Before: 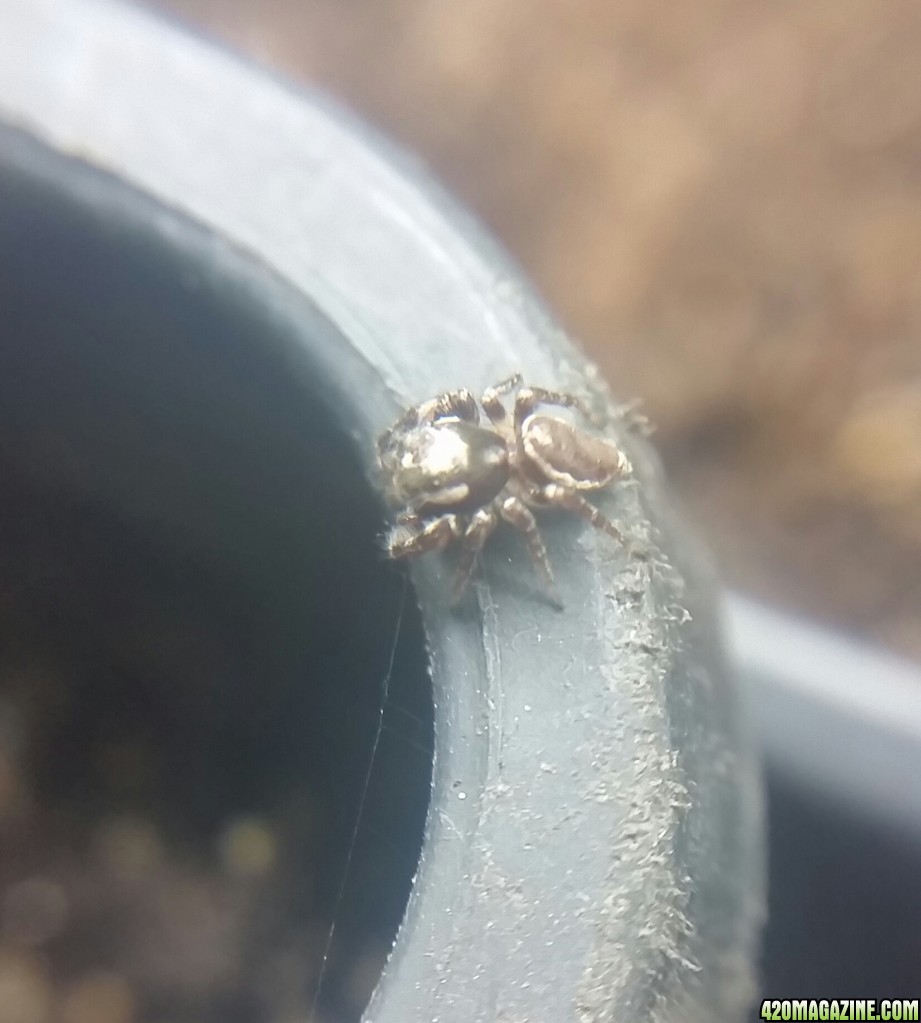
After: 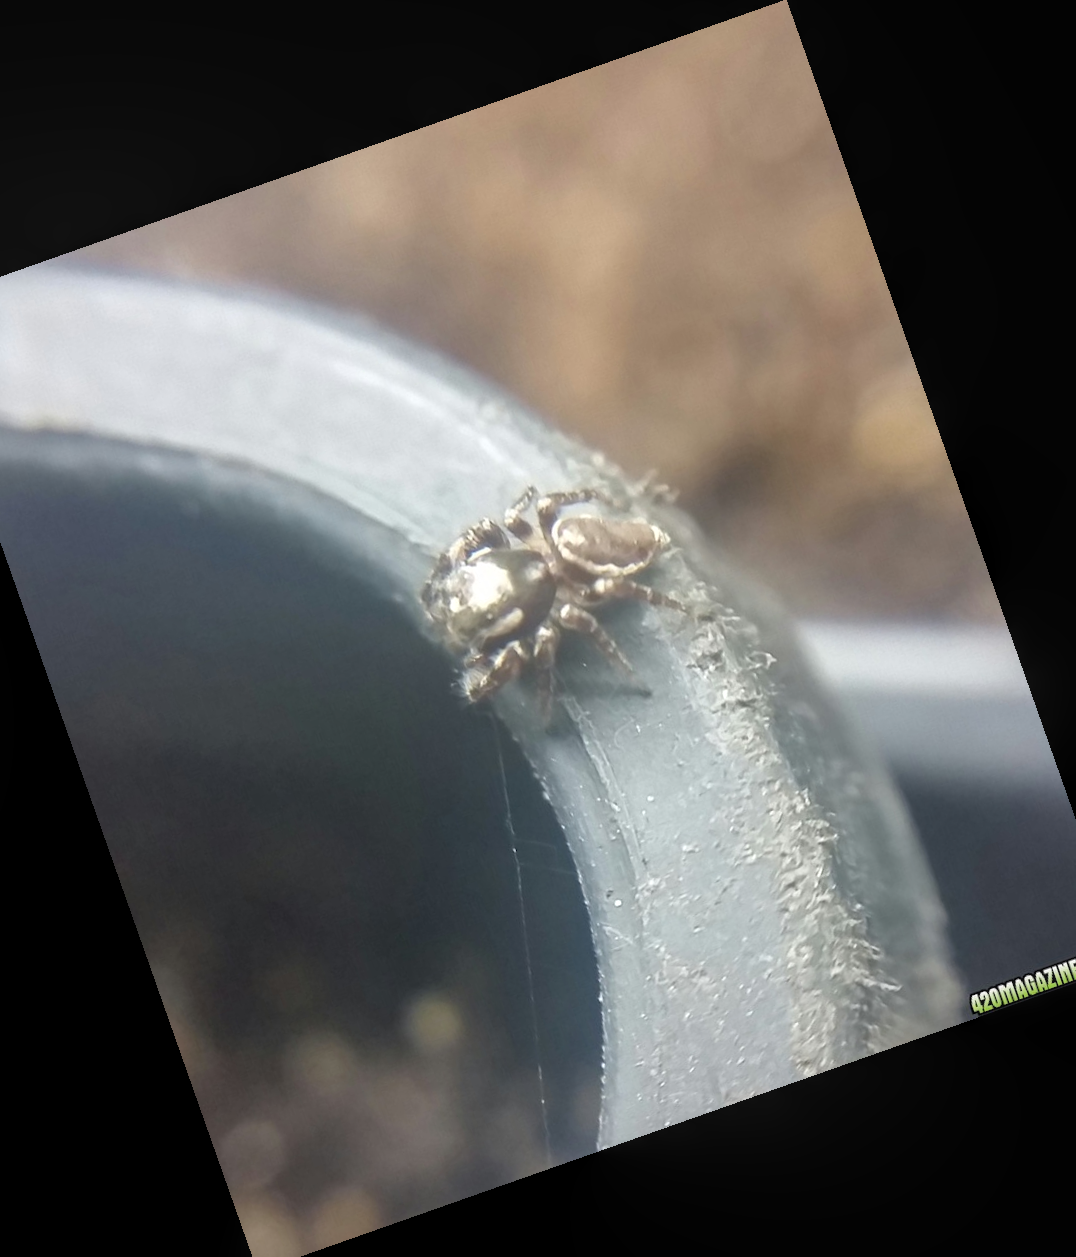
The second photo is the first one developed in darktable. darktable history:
crop and rotate: angle 19.43°, left 6.812%, right 4.125%, bottom 1.087%
local contrast: on, module defaults
color contrast: green-magenta contrast 0.96
